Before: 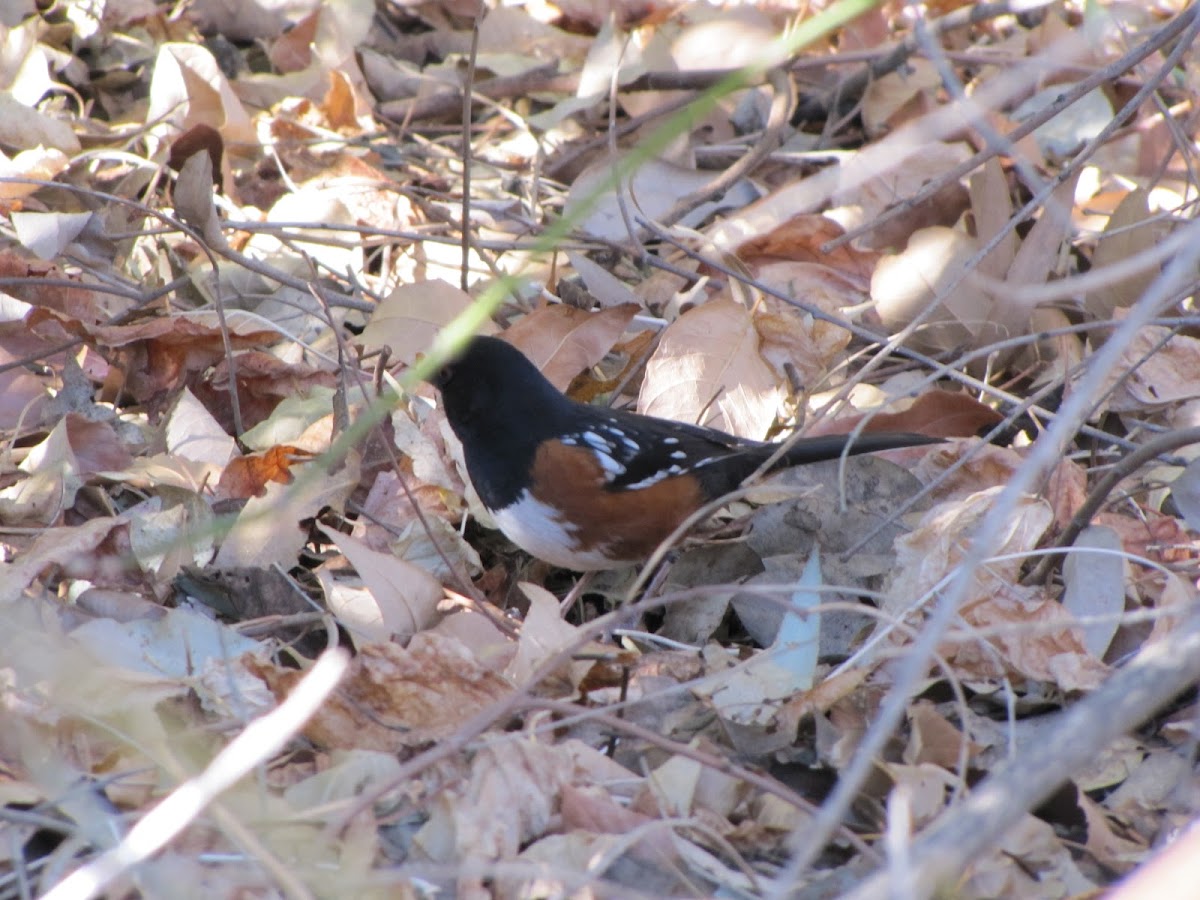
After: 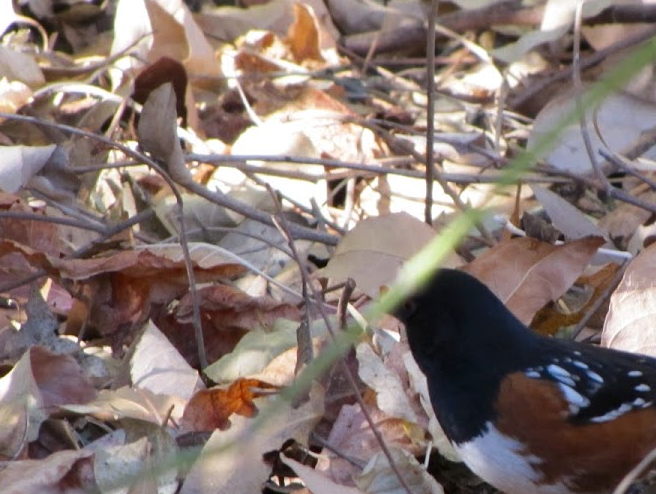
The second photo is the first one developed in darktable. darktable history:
crop and rotate: left 3.047%, top 7.509%, right 42.236%, bottom 37.598%
contrast brightness saturation: contrast 0.07, brightness -0.13, saturation 0.06
